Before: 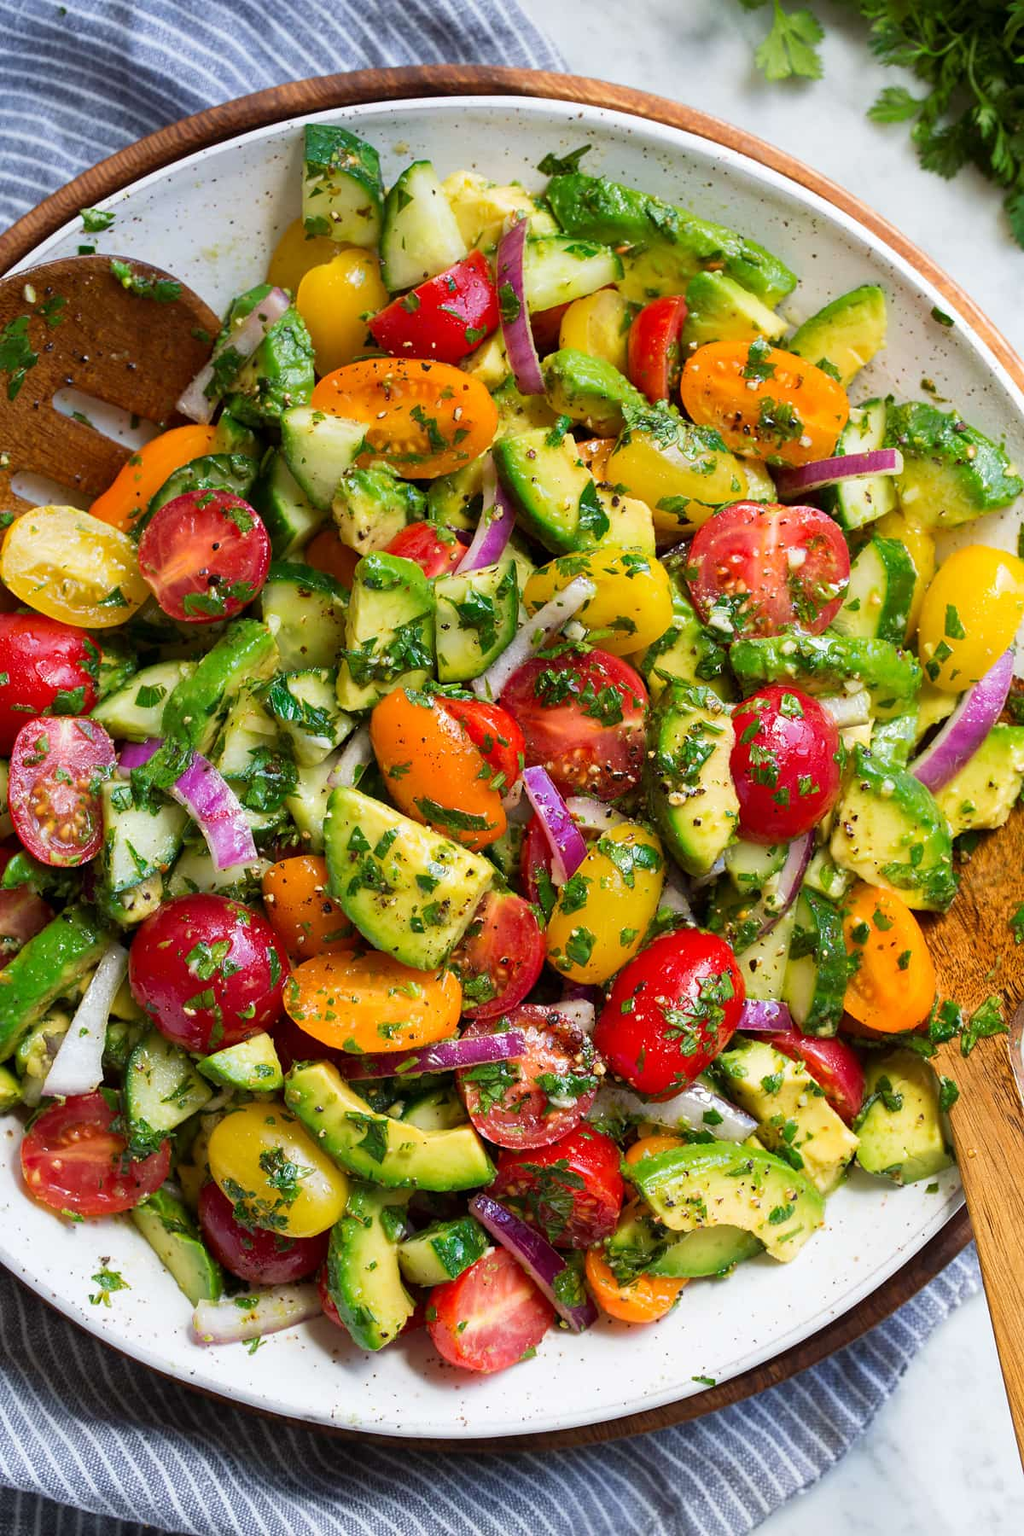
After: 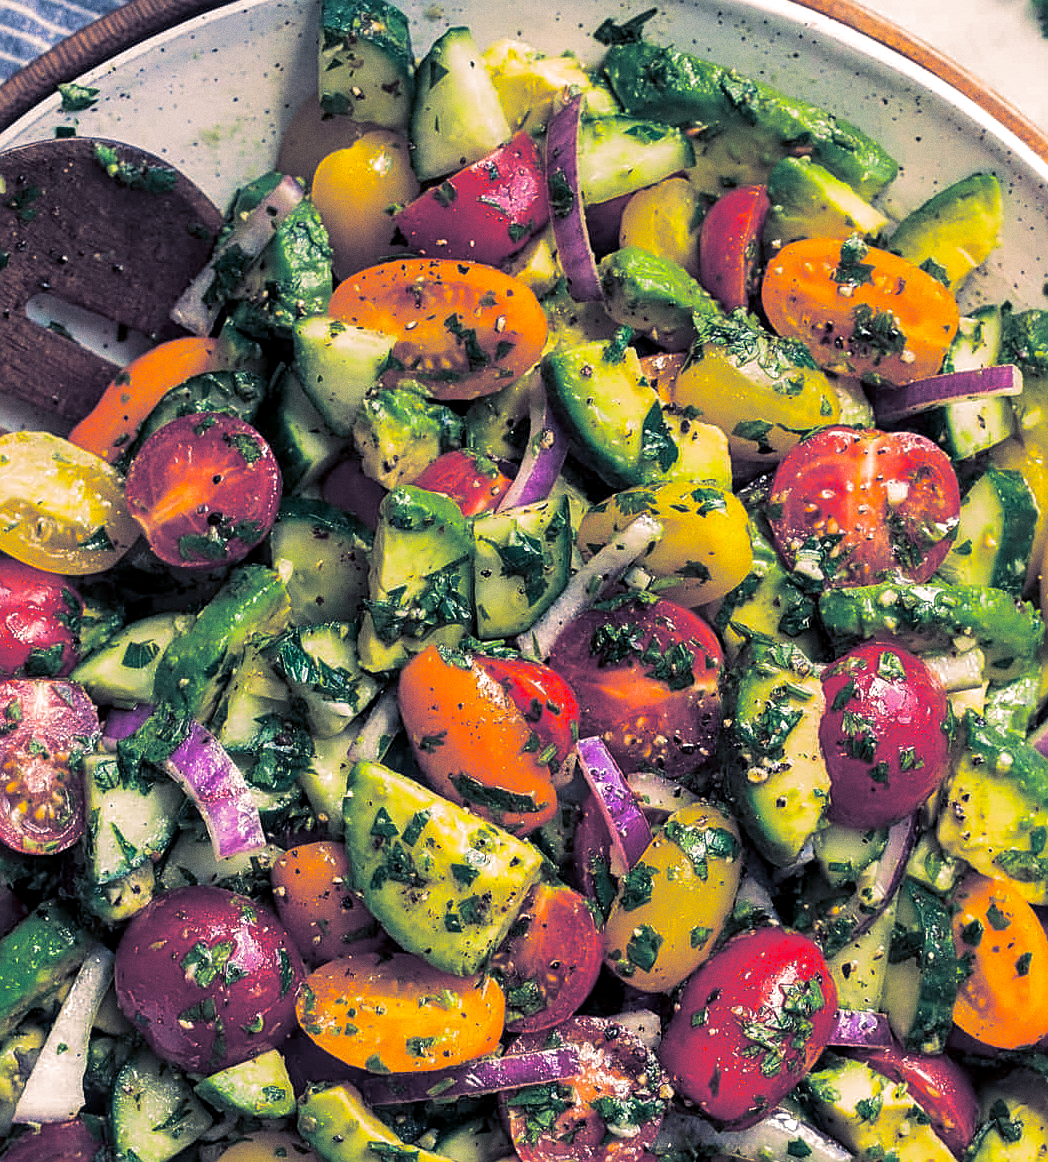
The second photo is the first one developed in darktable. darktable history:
tone curve: color space Lab, linked channels, preserve colors none
grain: coarseness 0.09 ISO
sharpen: on, module defaults
crop: left 3.015%, top 8.969%, right 9.647%, bottom 26.457%
split-toning: shadows › hue 226.8°, shadows › saturation 0.56, highlights › hue 28.8°, balance -40, compress 0%
color balance: output saturation 120%
local contrast: detail 130%
